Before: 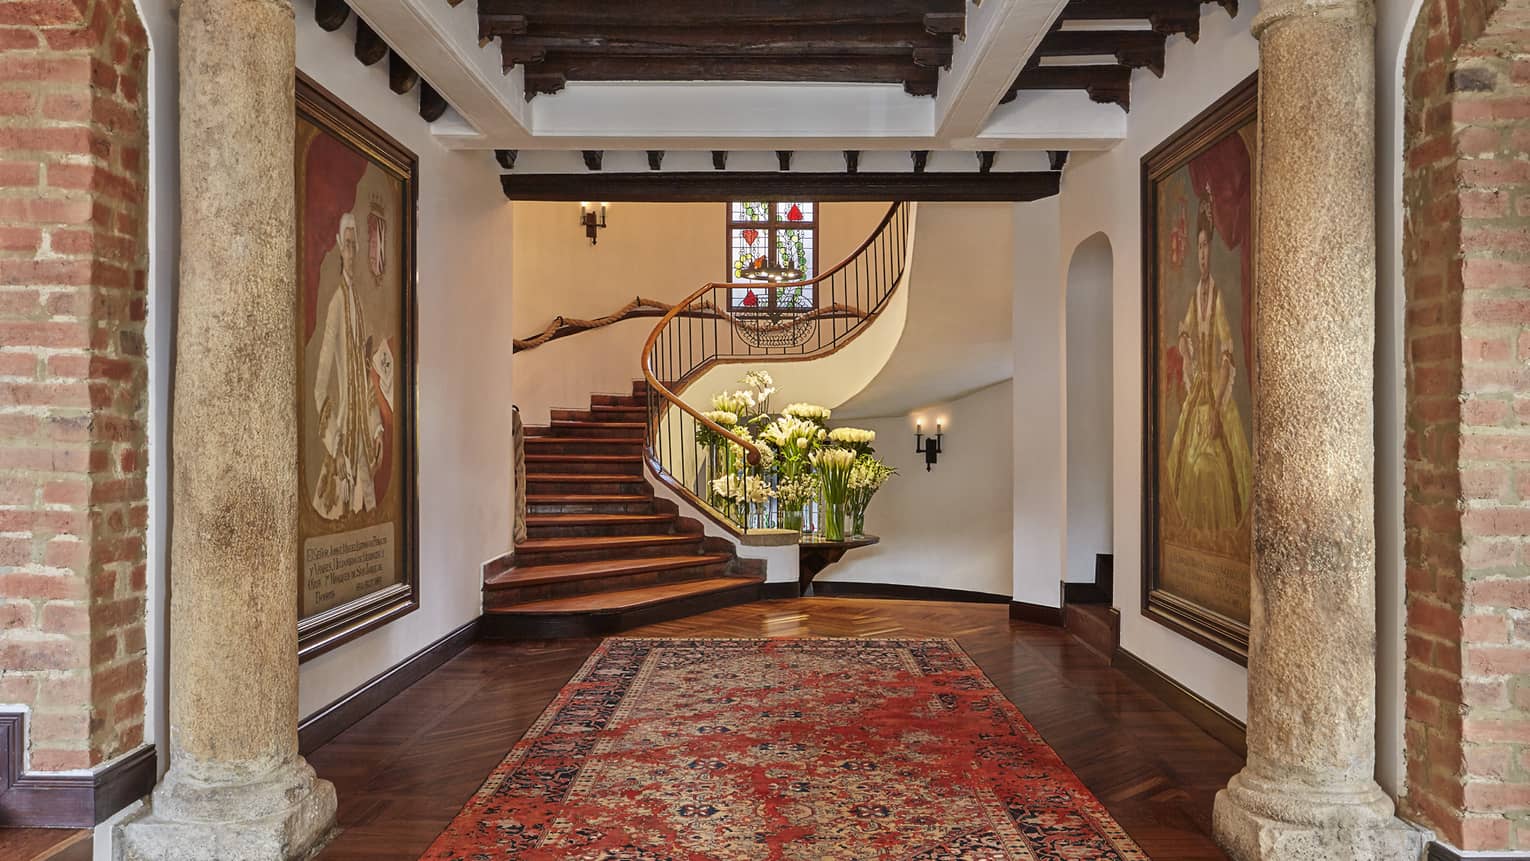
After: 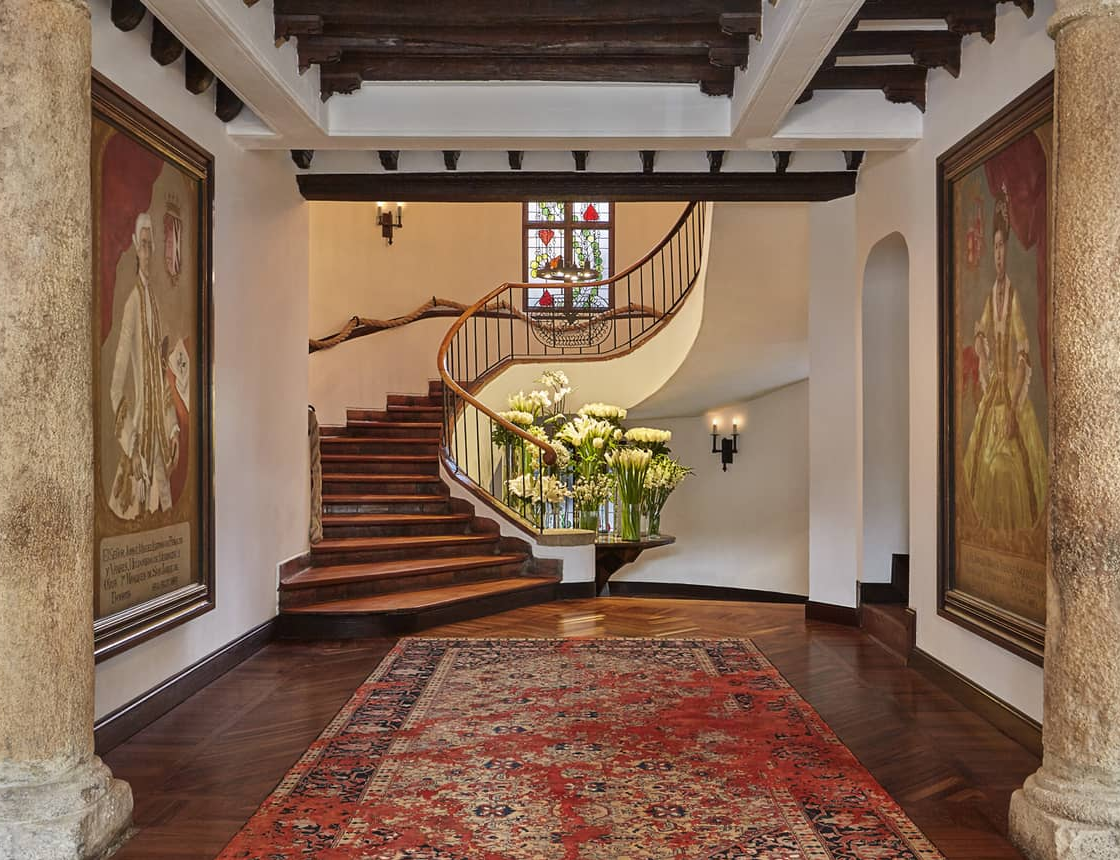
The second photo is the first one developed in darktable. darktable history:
crop: left 13.383%, right 13.404%
